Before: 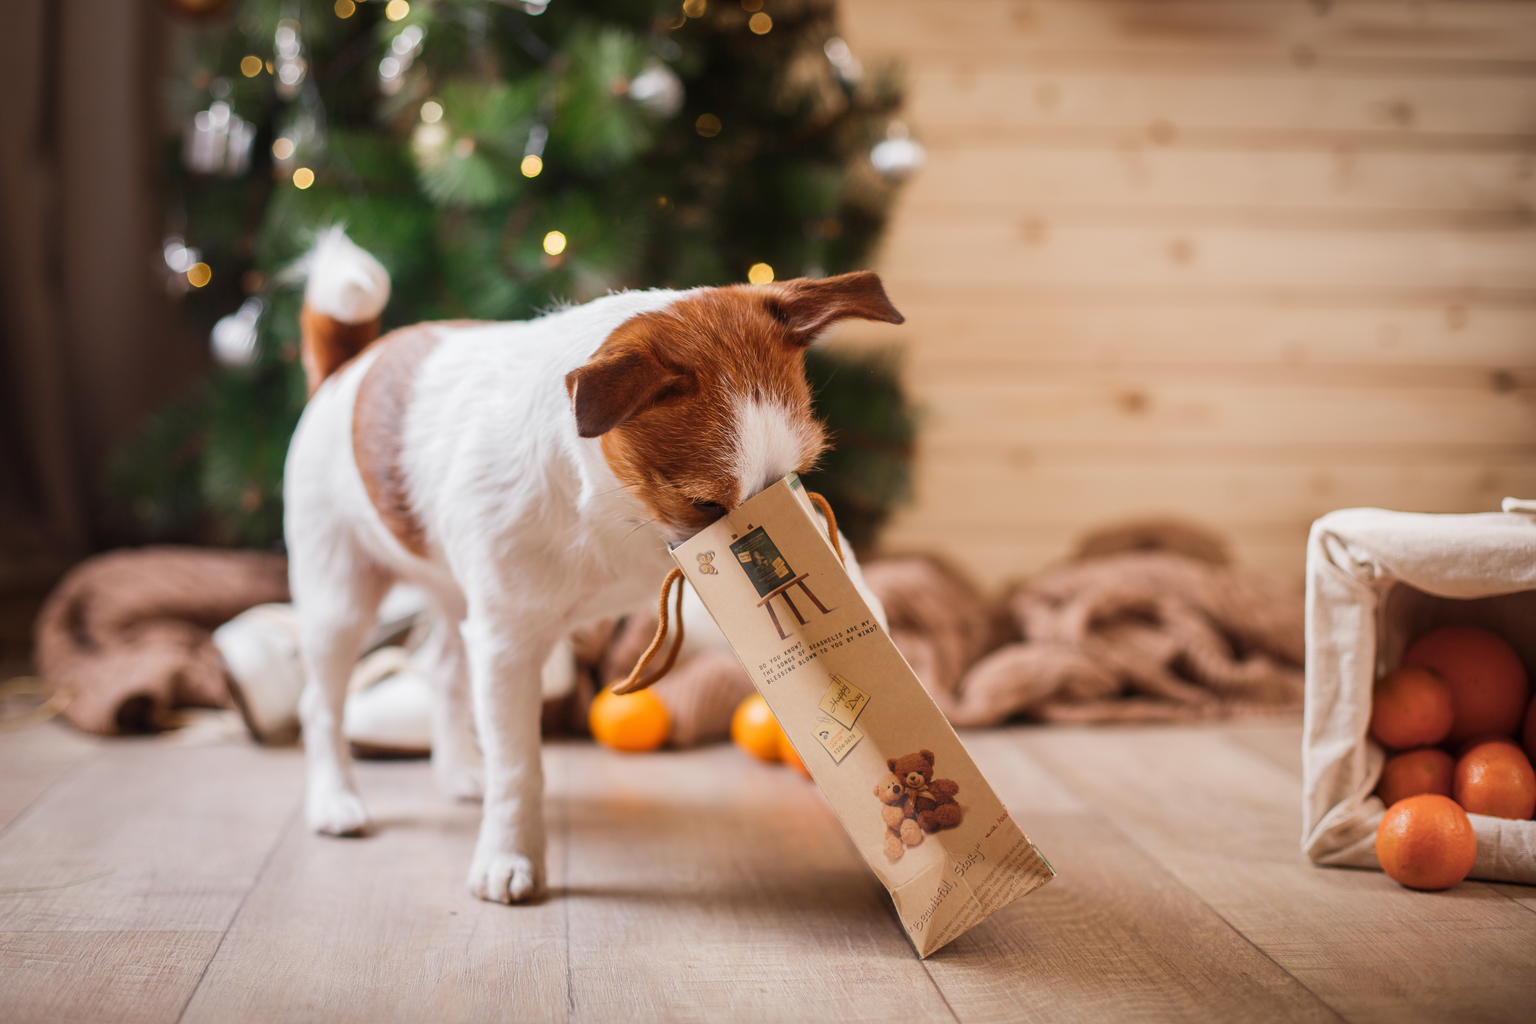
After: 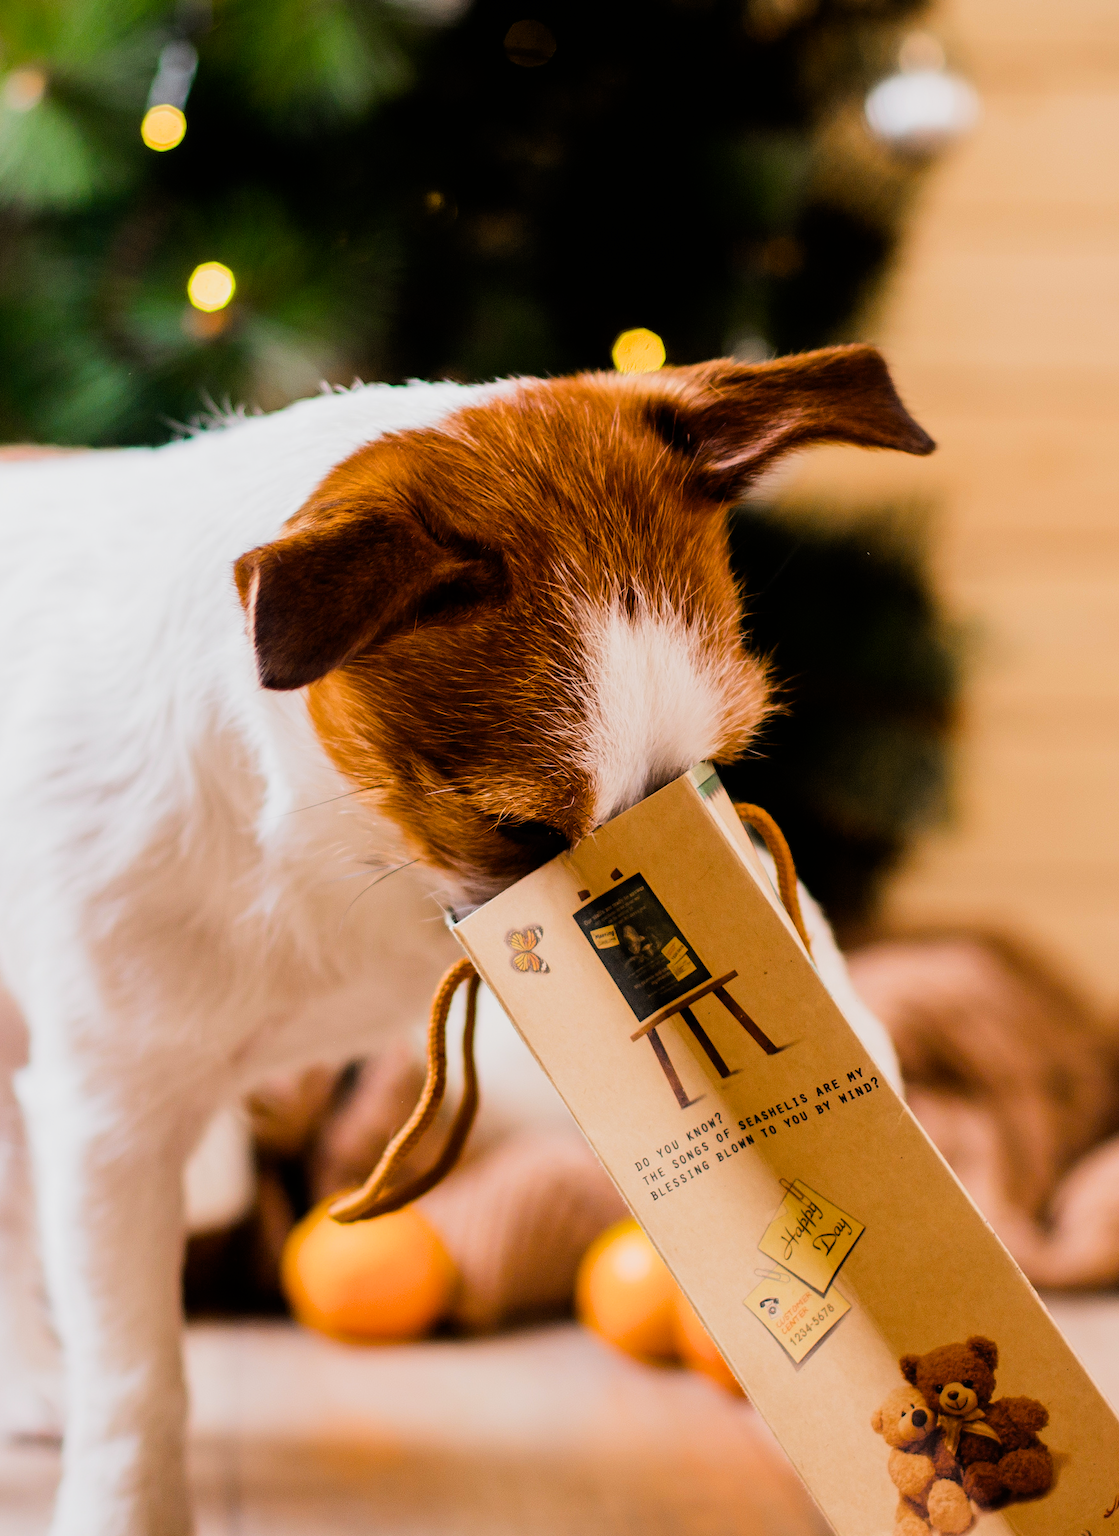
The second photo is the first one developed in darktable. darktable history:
color balance rgb: linear chroma grading › global chroma 15%, perceptual saturation grading › global saturation 30%
crop and rotate: left 29.476%, top 10.214%, right 35.32%, bottom 17.333%
filmic rgb: black relative exposure -5 EV, white relative exposure 3.5 EV, hardness 3.19, contrast 1.5, highlights saturation mix -50%
